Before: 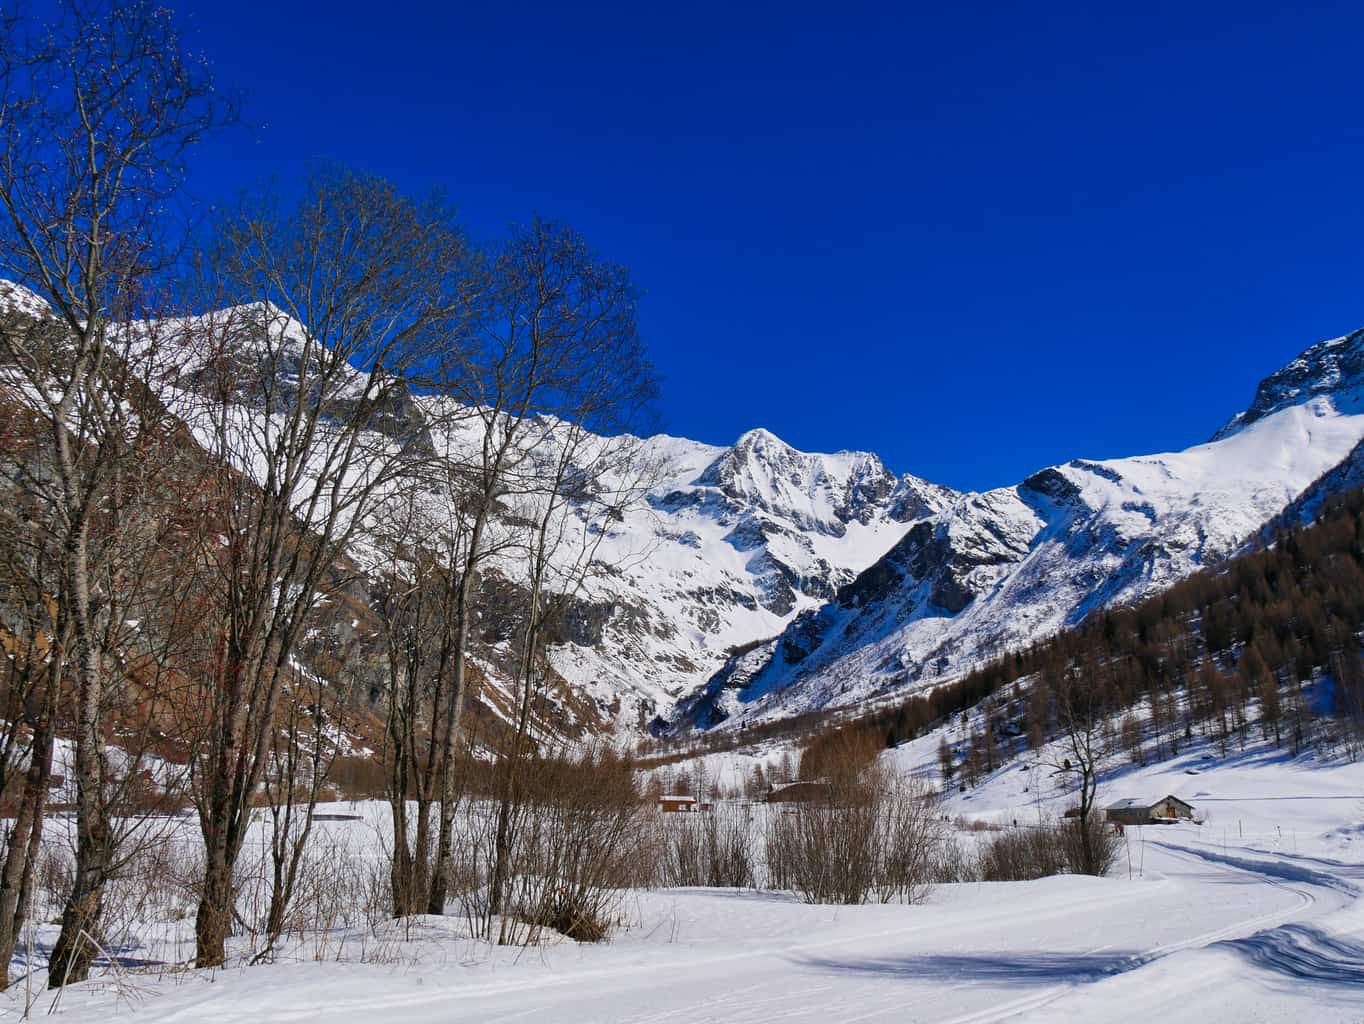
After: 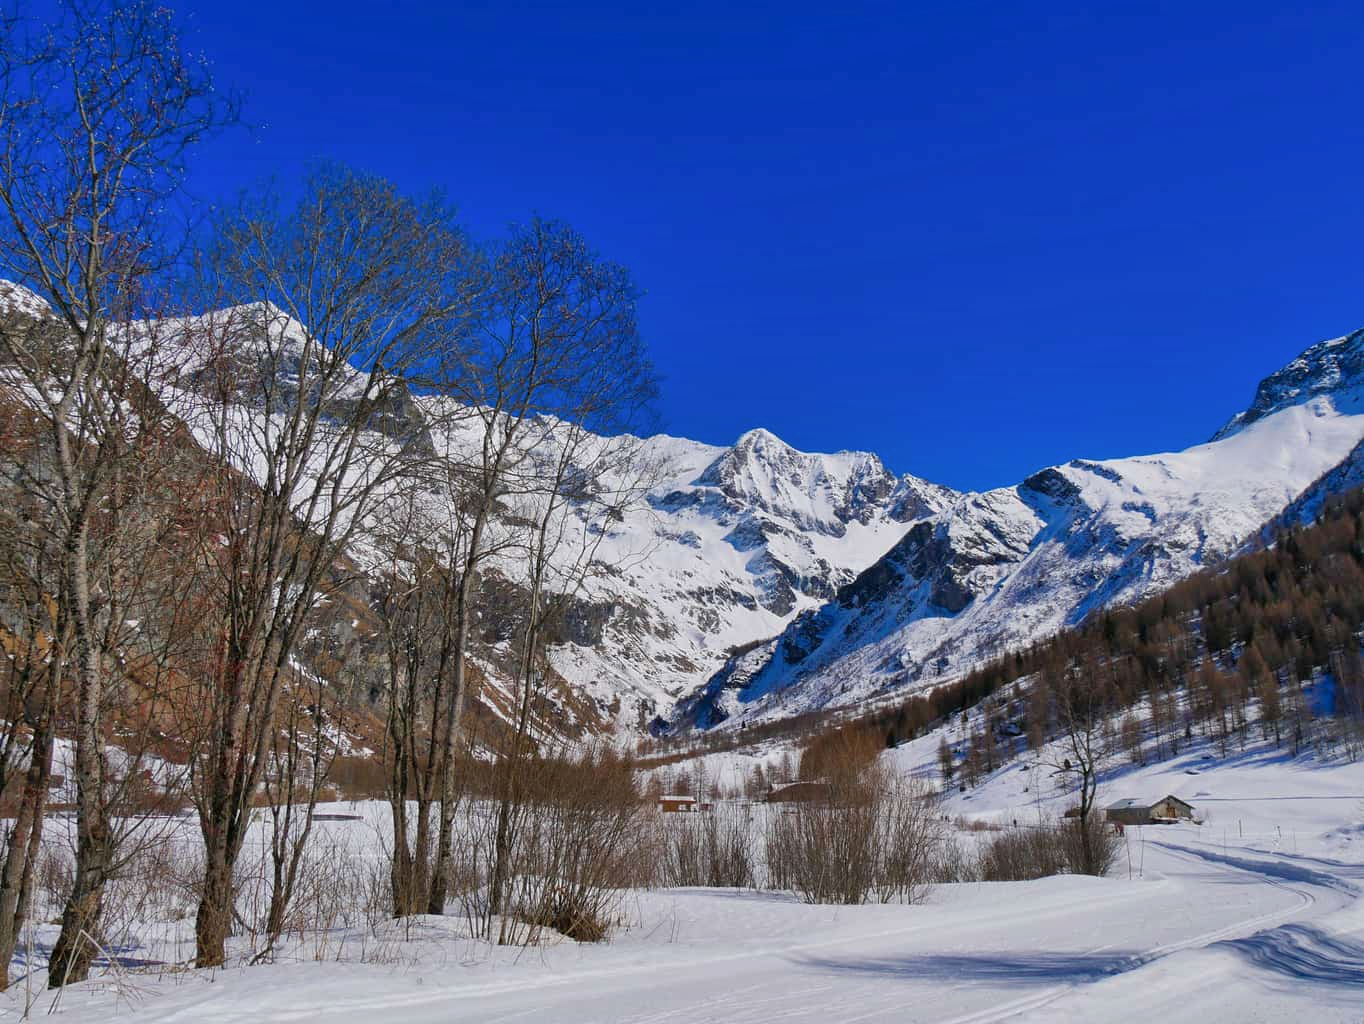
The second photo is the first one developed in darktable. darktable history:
shadows and highlights: on, module defaults
base curve: curves: ch0 [(0, 0) (0.989, 0.992)], preserve colors none
